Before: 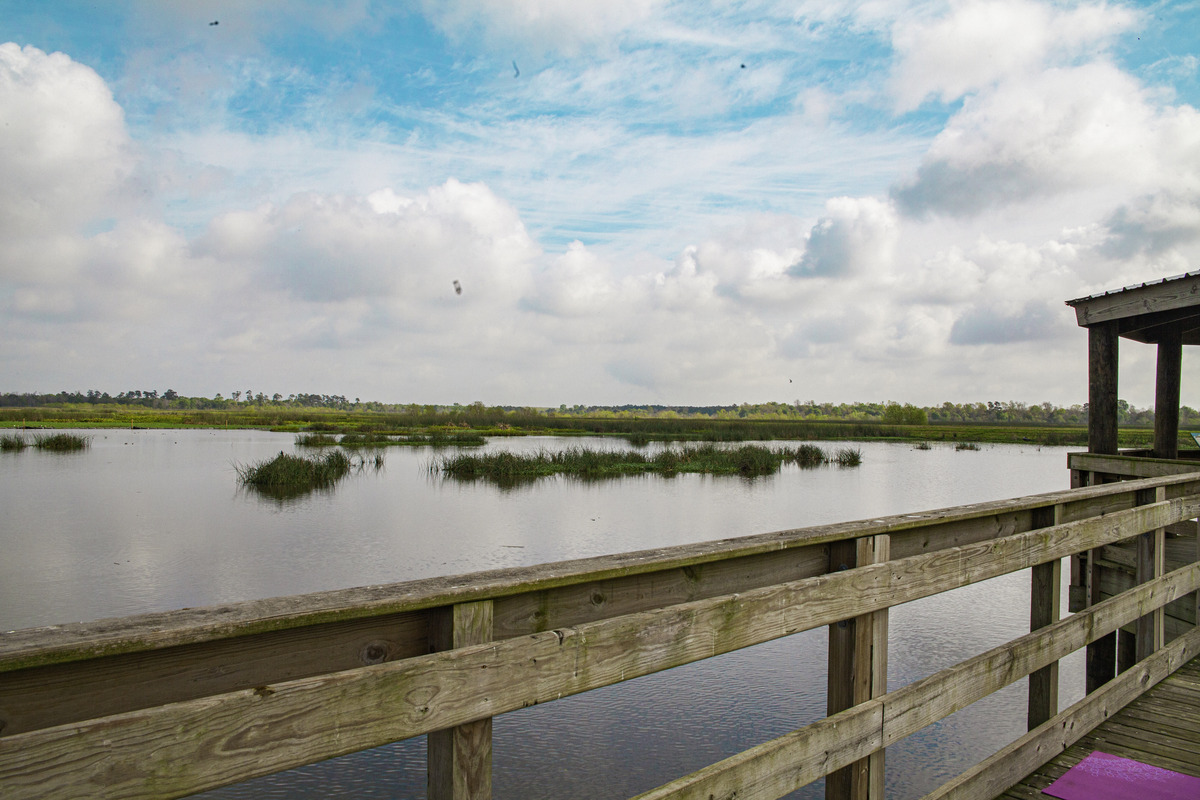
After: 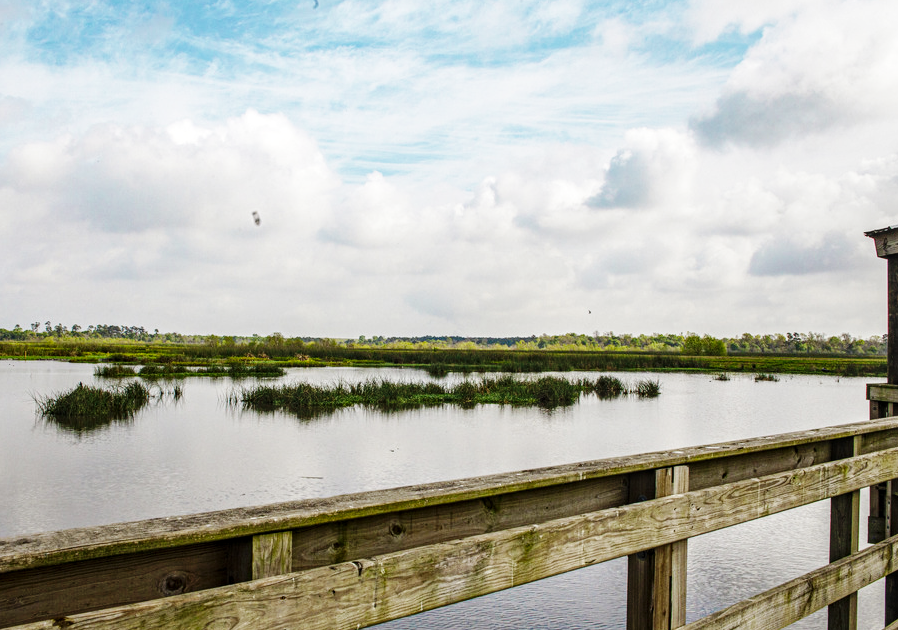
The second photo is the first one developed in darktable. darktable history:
base curve: curves: ch0 [(0, 0) (0.036, 0.025) (0.121, 0.166) (0.206, 0.329) (0.605, 0.79) (1, 1)], preserve colors none
crop: left 16.768%, top 8.653%, right 8.362%, bottom 12.485%
local contrast: detail 130%
